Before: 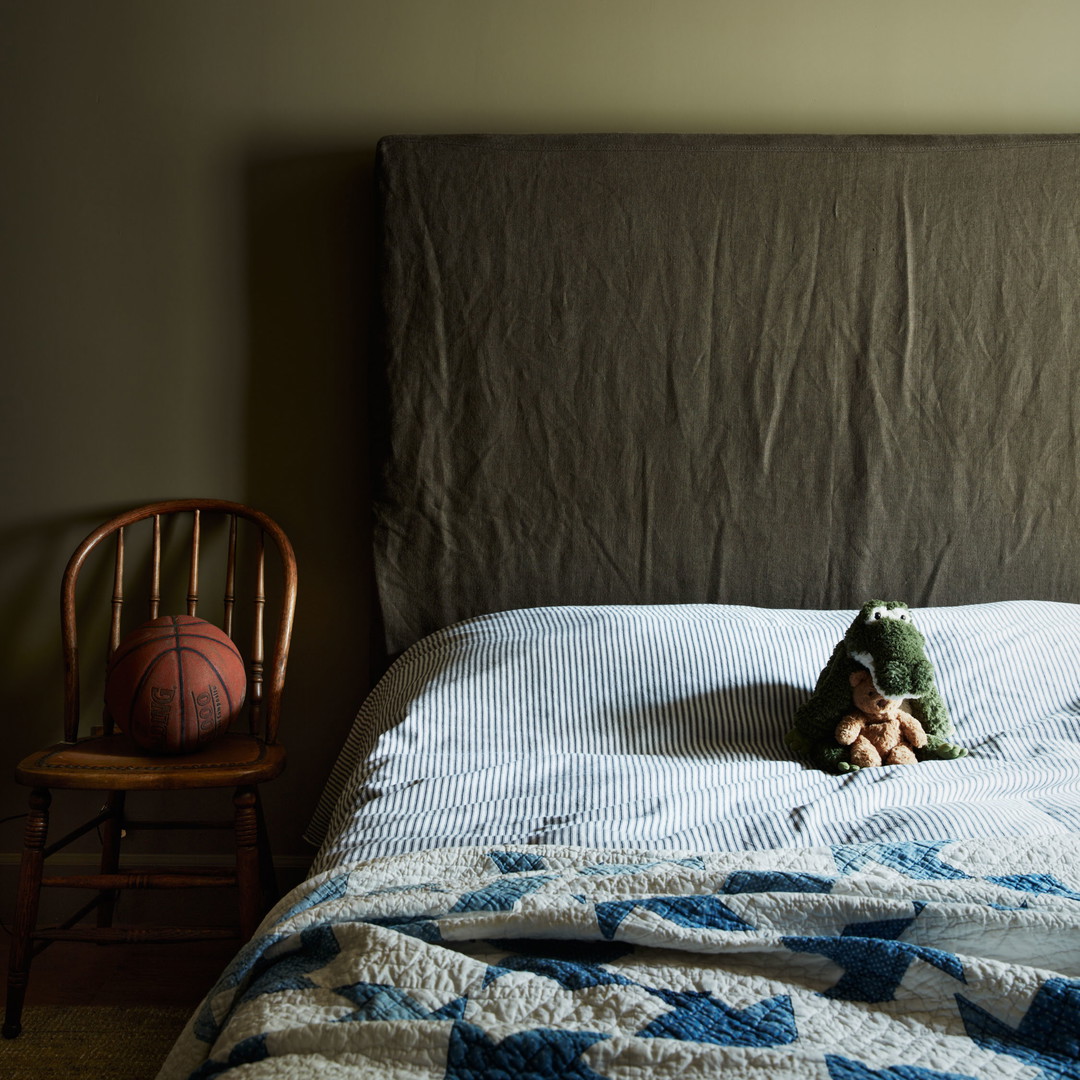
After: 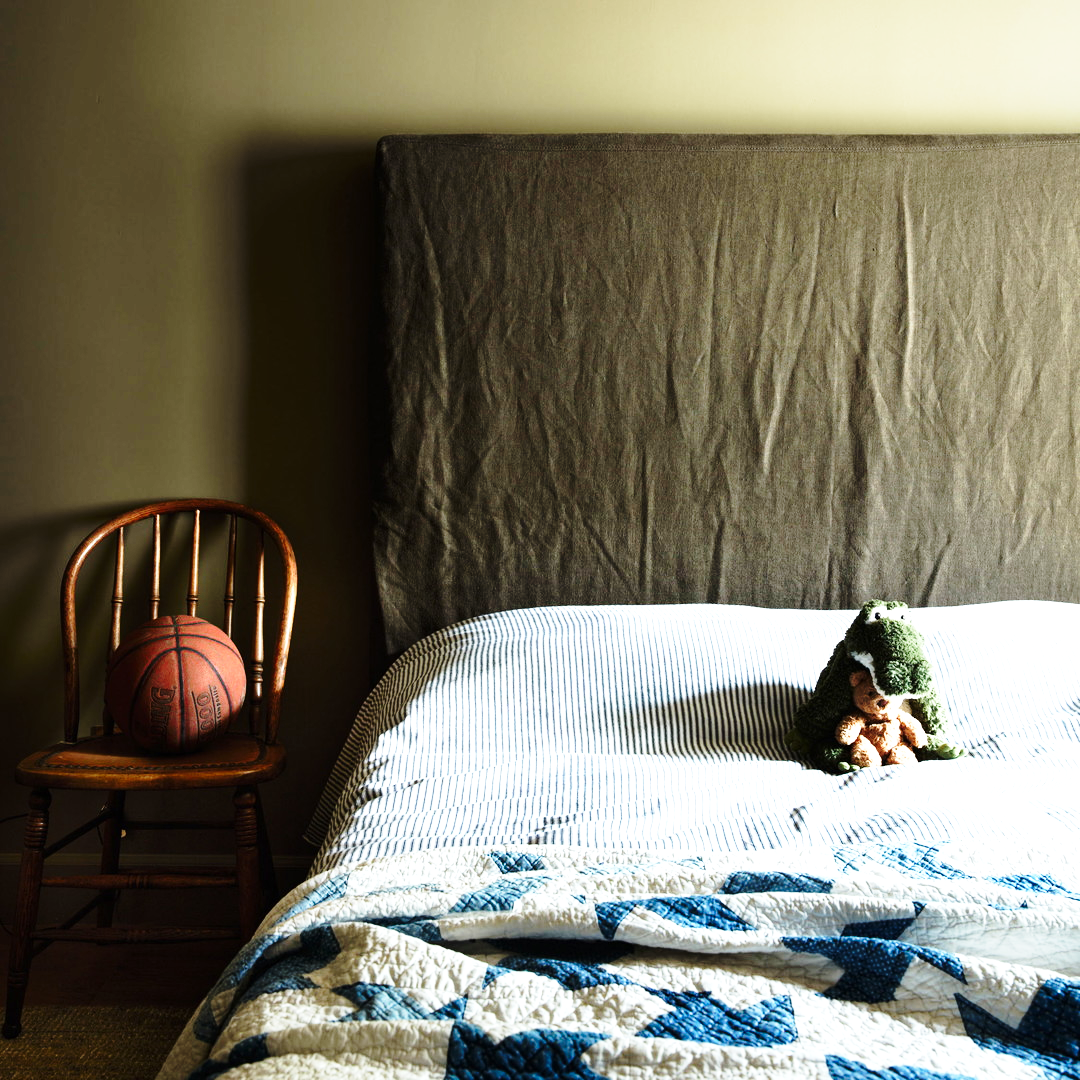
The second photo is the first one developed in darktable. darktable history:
tone equalizer: -8 EV -0.383 EV, -7 EV -0.424 EV, -6 EV -0.295 EV, -5 EV -0.191 EV, -3 EV 0.211 EV, -2 EV 0.349 EV, -1 EV 0.384 EV, +0 EV 0.428 EV
base curve: curves: ch0 [(0, 0) (0.028, 0.03) (0.121, 0.232) (0.46, 0.748) (0.859, 0.968) (1, 1)], preserve colors none
exposure: exposure 0.587 EV, compensate highlight preservation false
